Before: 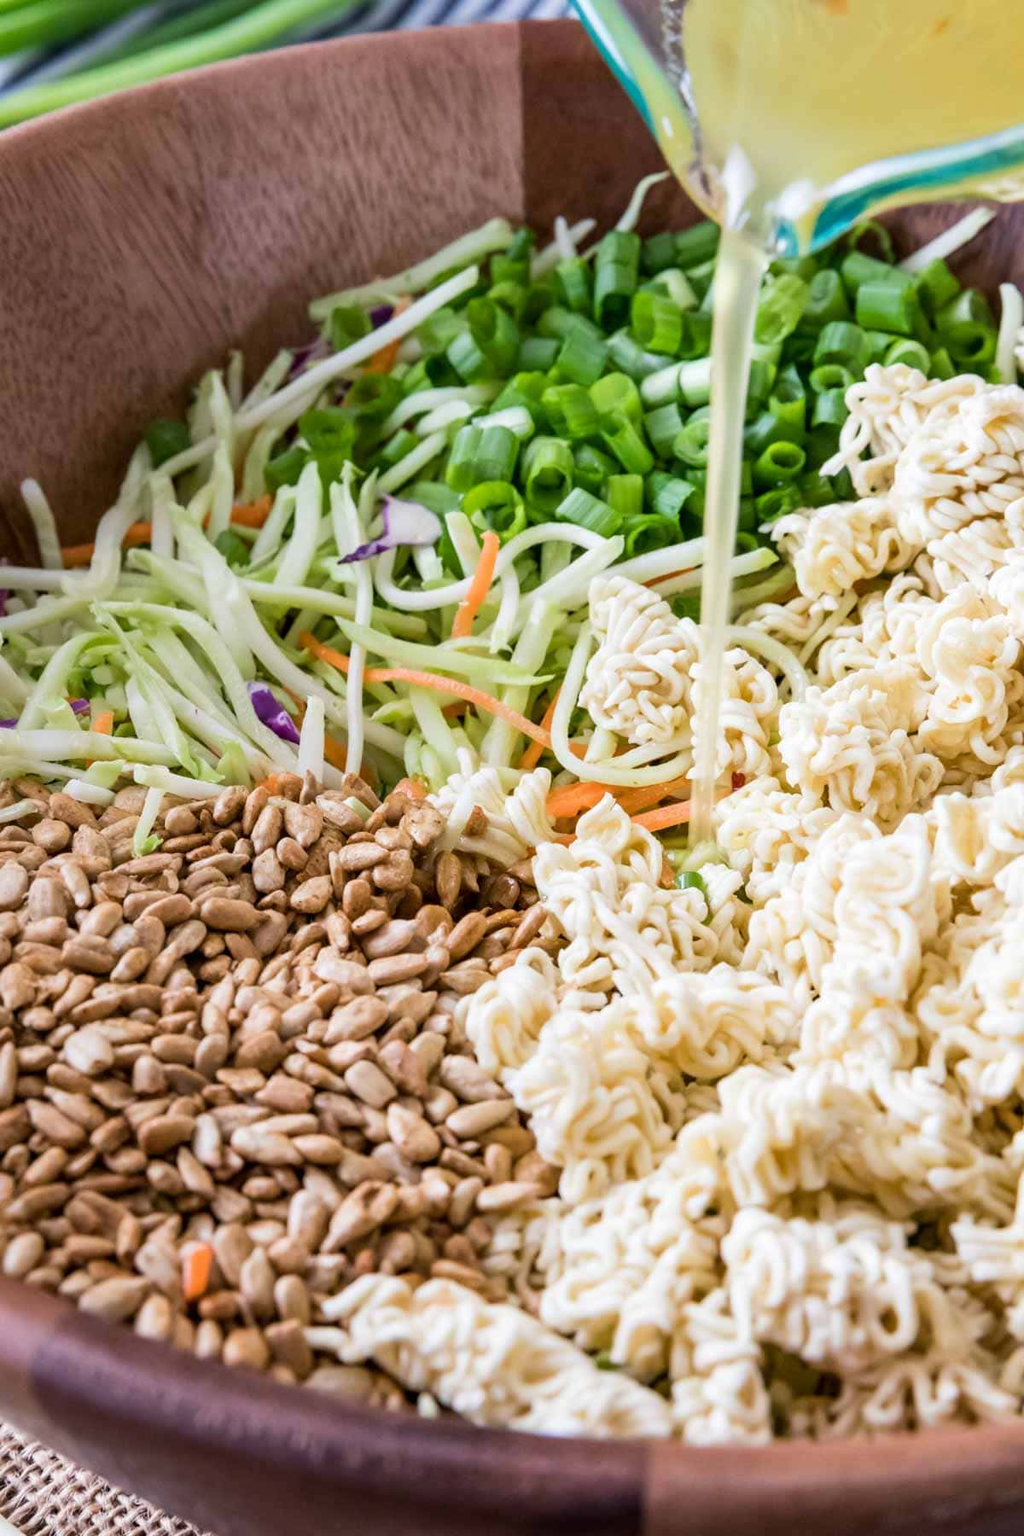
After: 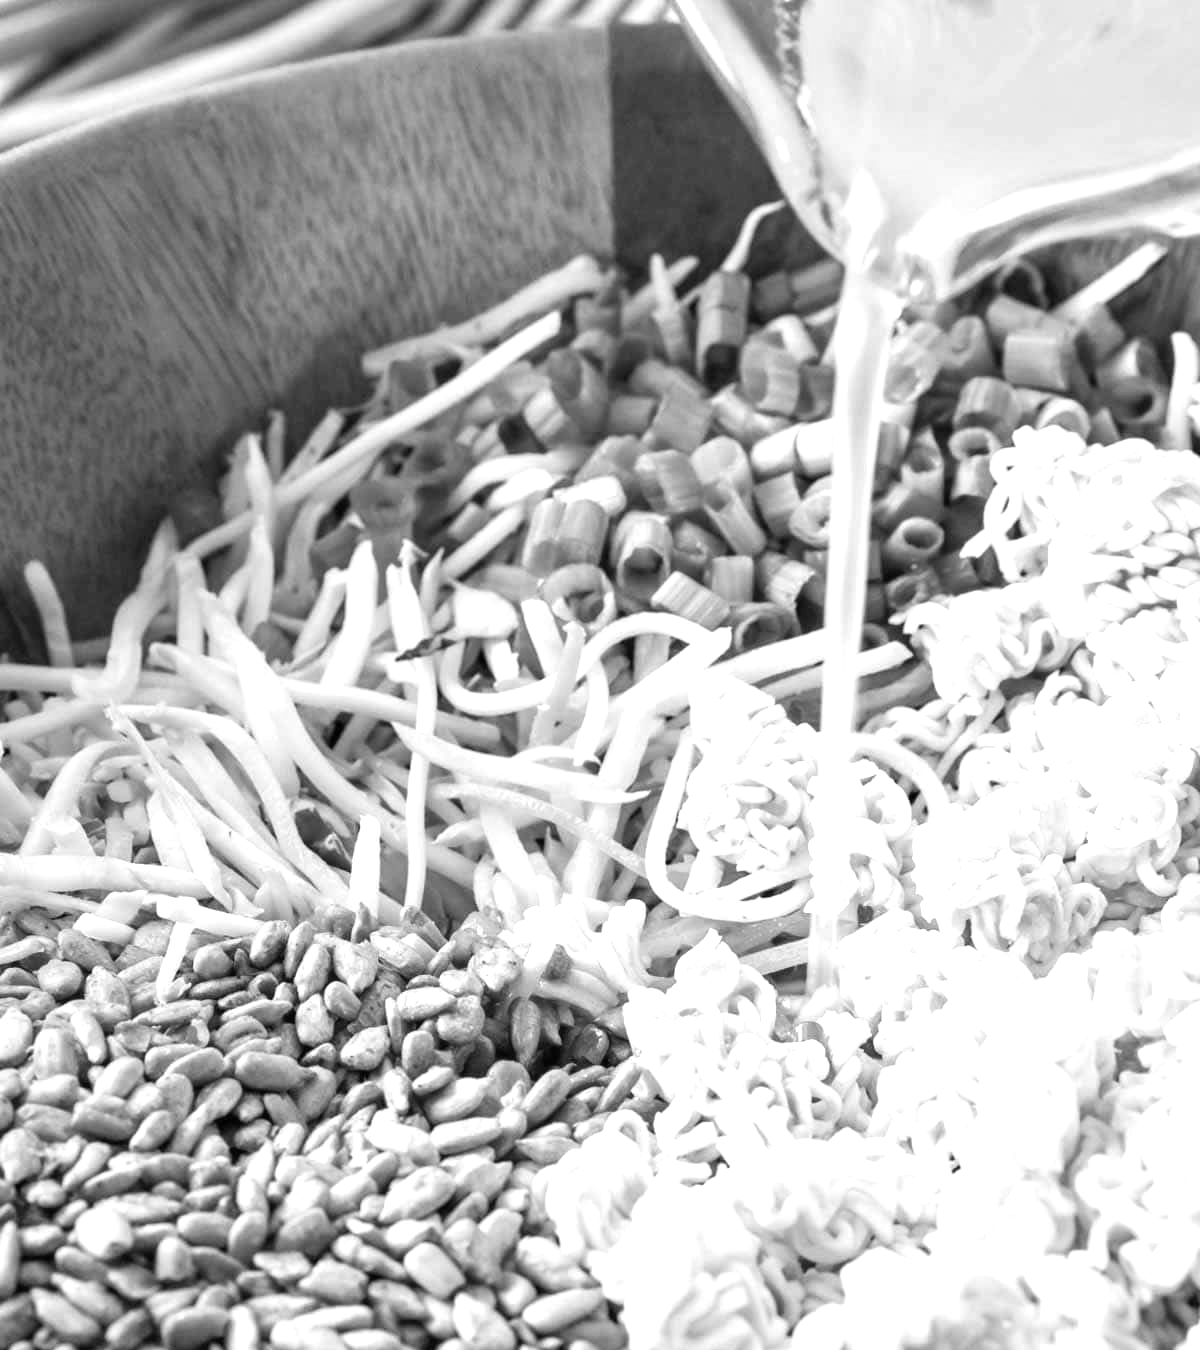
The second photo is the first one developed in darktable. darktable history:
crop: bottom 24.983%
exposure: black level correction 0, exposure 0.692 EV, compensate highlight preservation false
color zones: curves: ch1 [(0, -0.394) (0.143, -0.394) (0.286, -0.394) (0.429, -0.392) (0.571, -0.391) (0.714, -0.391) (0.857, -0.391) (1, -0.394)]
